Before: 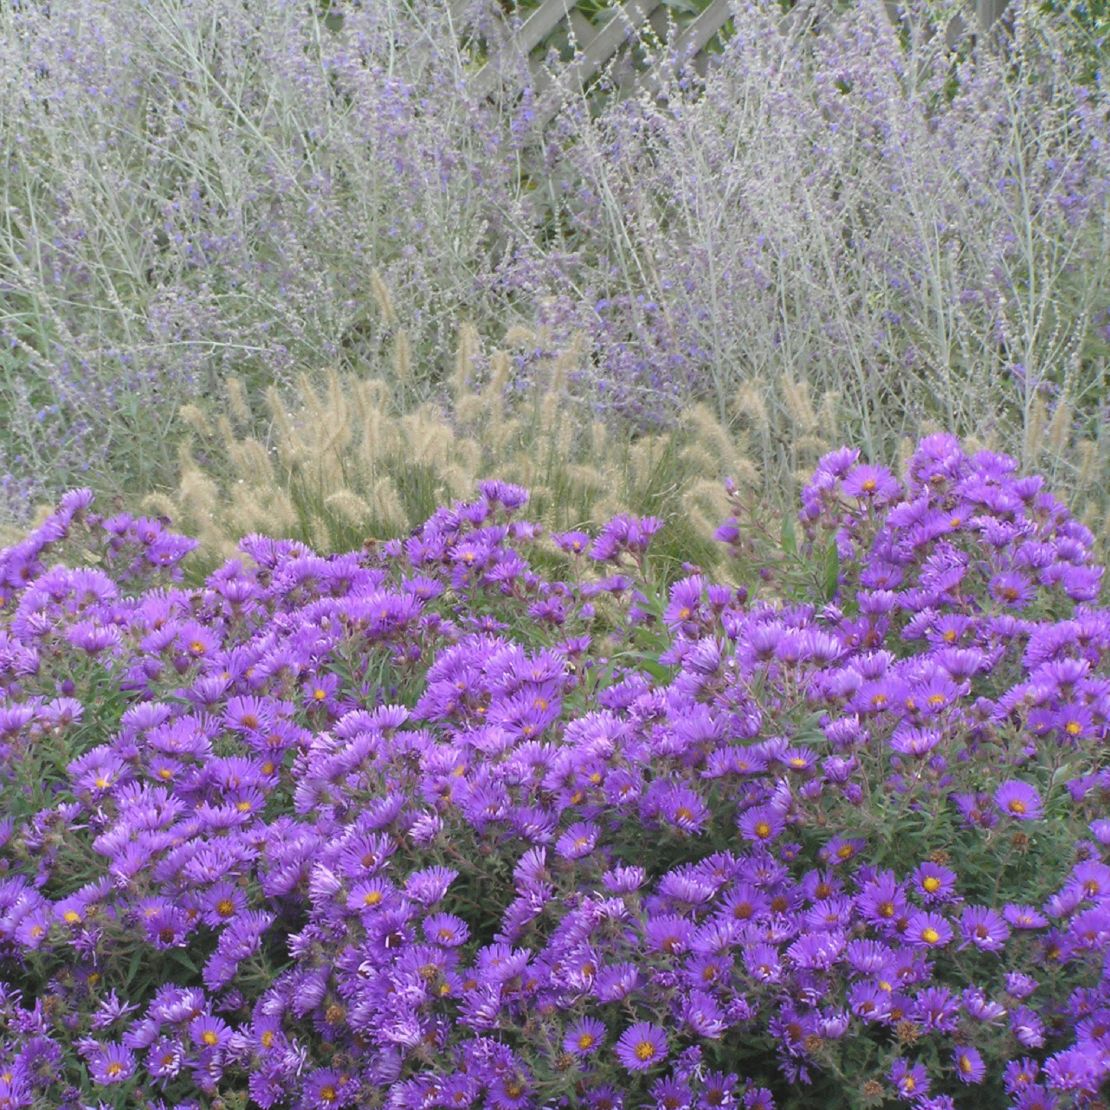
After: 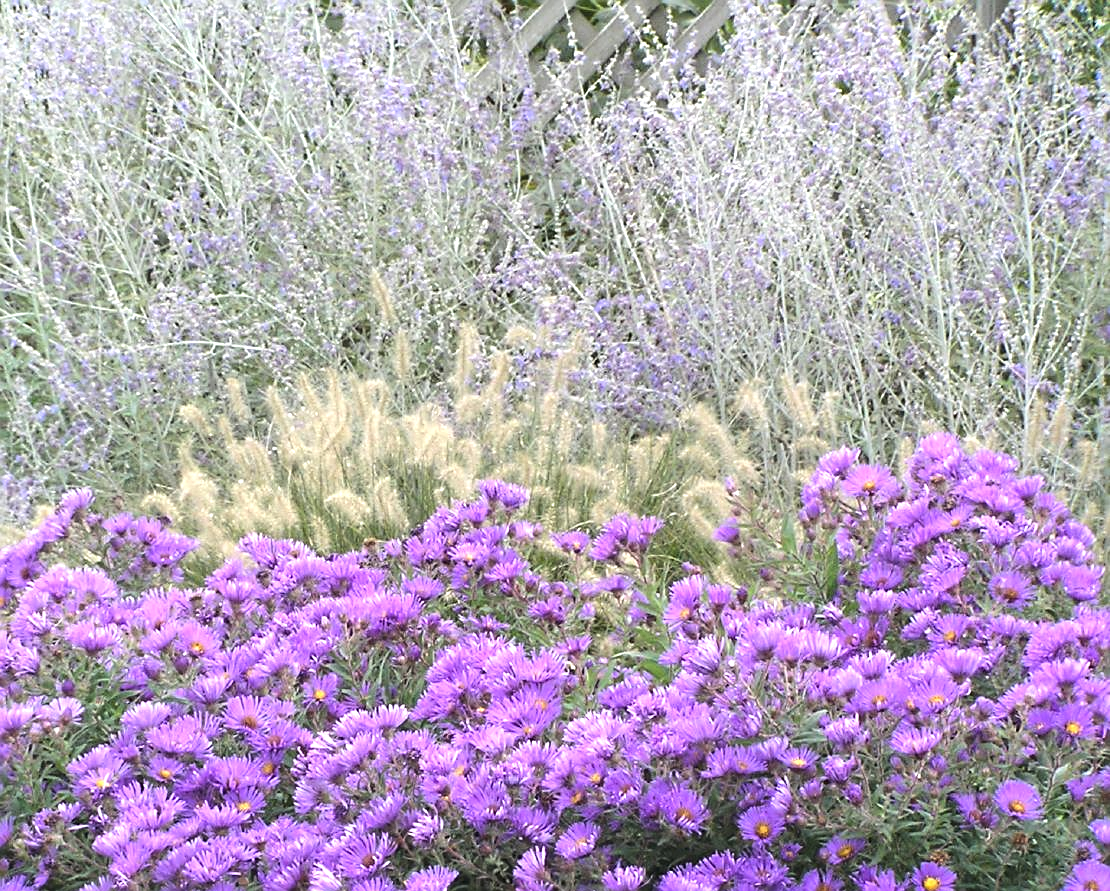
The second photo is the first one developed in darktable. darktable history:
sharpen: amount 0.6
crop: bottom 19.644%
tone equalizer: -8 EV -0.75 EV, -7 EV -0.7 EV, -6 EV -0.6 EV, -5 EV -0.4 EV, -3 EV 0.4 EV, -2 EV 0.6 EV, -1 EV 0.7 EV, +0 EV 0.75 EV, edges refinement/feathering 500, mask exposure compensation -1.57 EV, preserve details no
exposure: exposure 0.127 EV, compensate highlight preservation false
